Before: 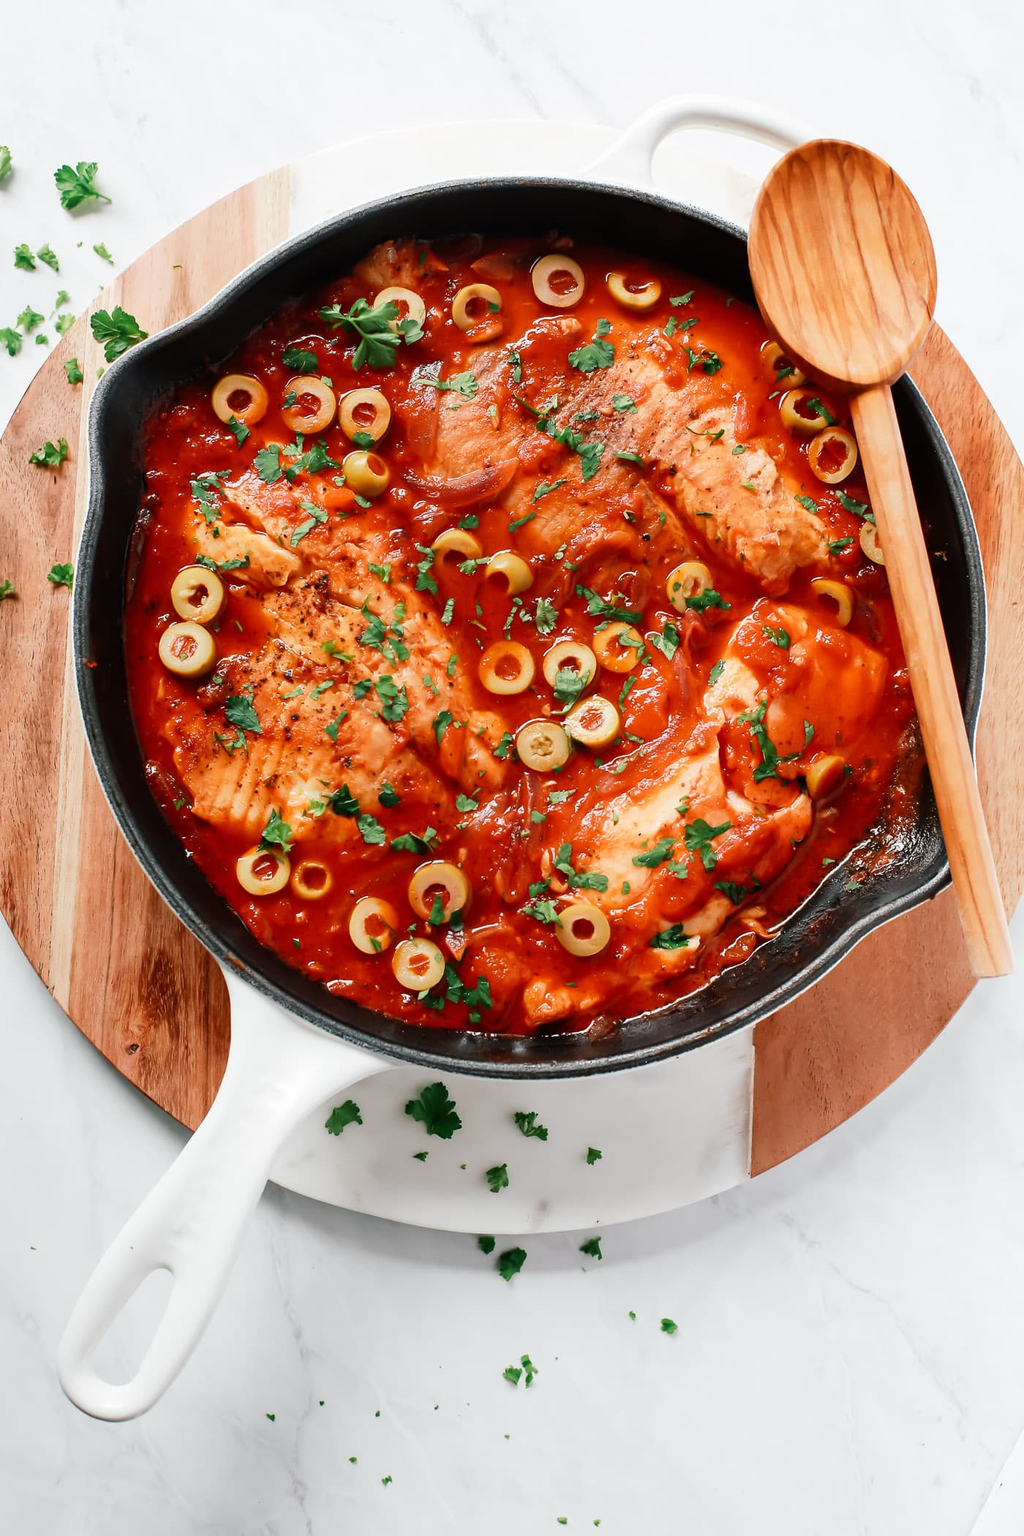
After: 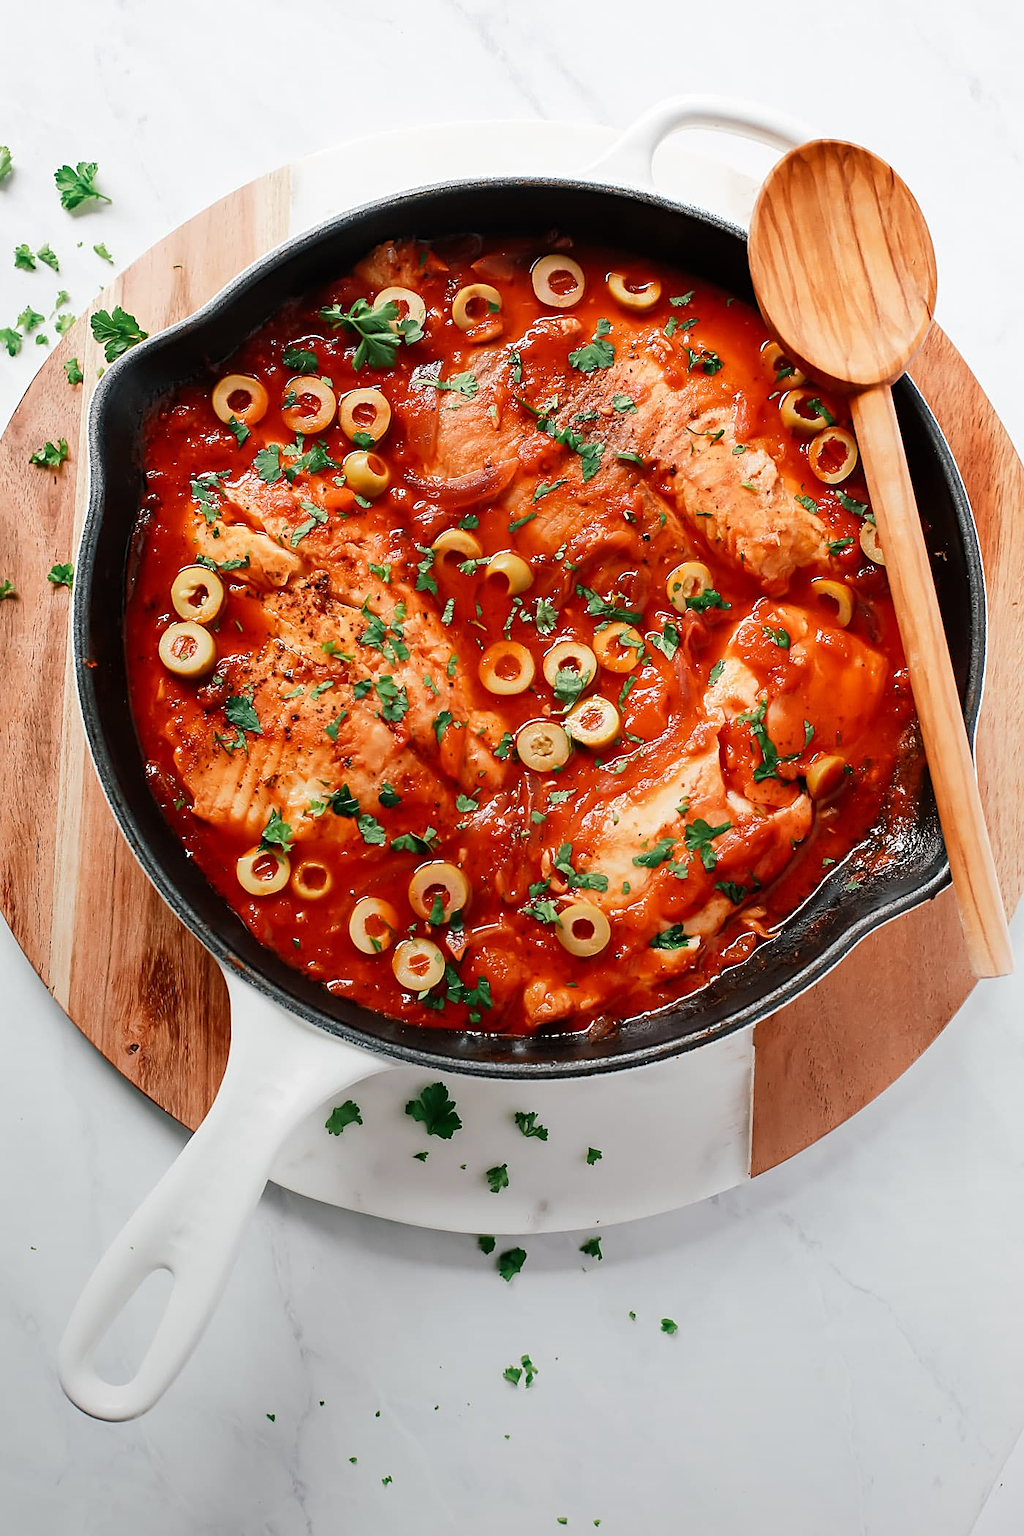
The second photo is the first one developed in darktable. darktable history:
graduated density: rotation -180°, offset 27.42
sharpen: on, module defaults
